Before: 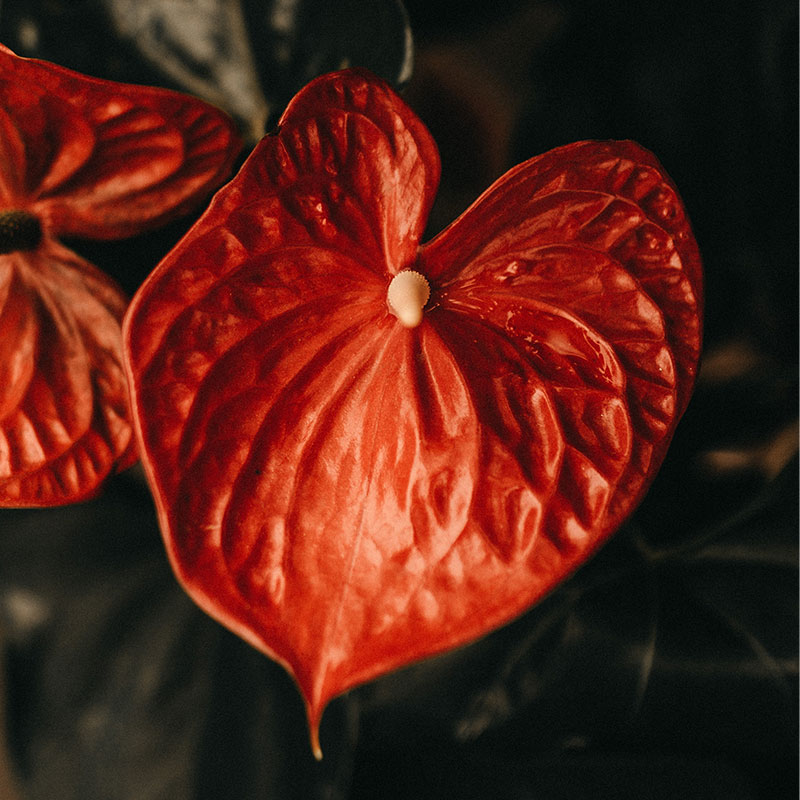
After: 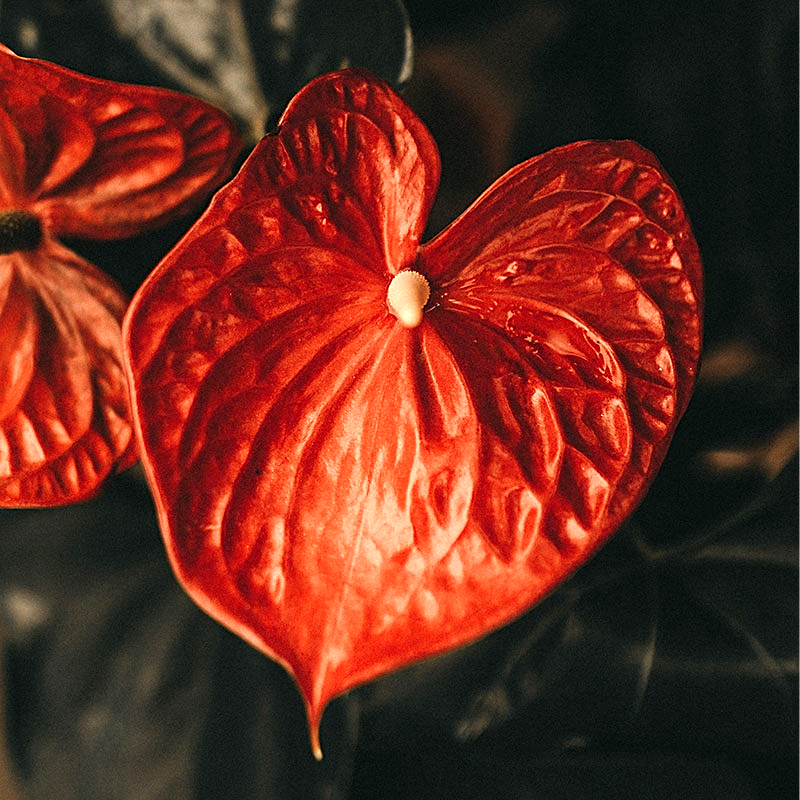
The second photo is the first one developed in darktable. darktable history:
sharpen: on, module defaults
exposure: black level correction 0, exposure 0.693 EV, compensate highlight preservation false
